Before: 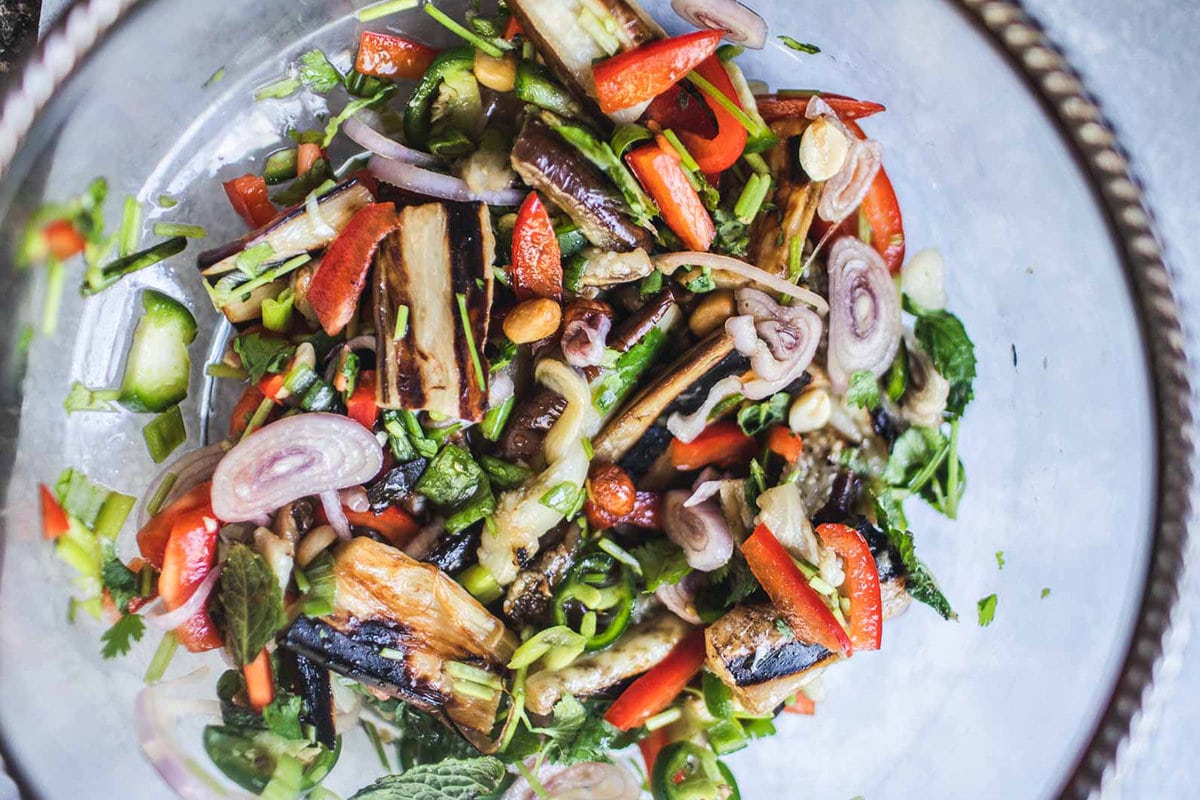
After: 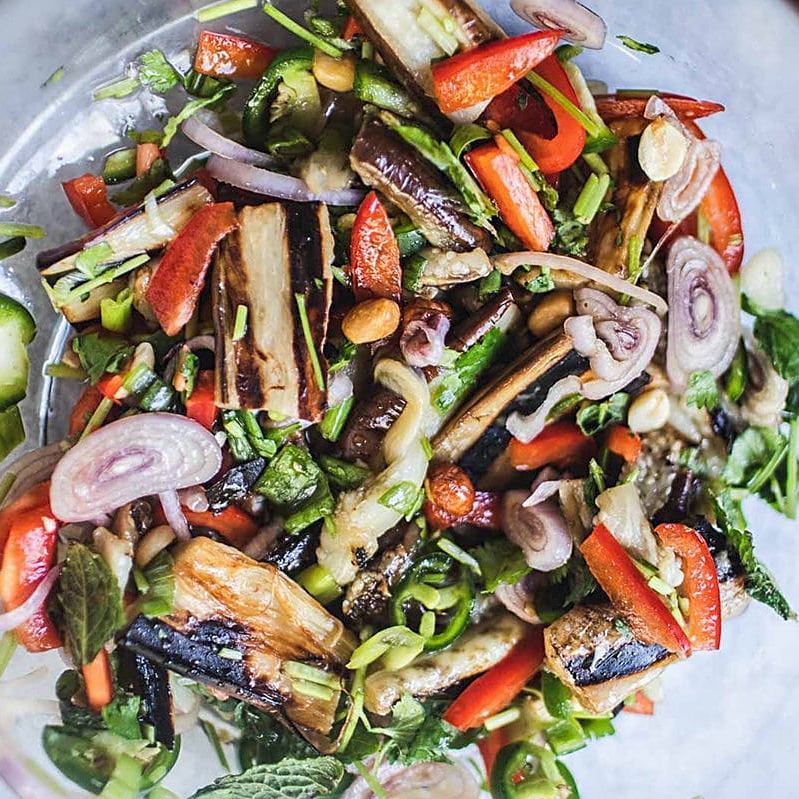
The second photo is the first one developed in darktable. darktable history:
tone equalizer: mask exposure compensation -0.497 EV
exposure: exposure -0.044 EV, compensate exposure bias true, compensate highlight preservation false
crop and rotate: left 13.463%, right 19.902%
sharpen: on, module defaults
